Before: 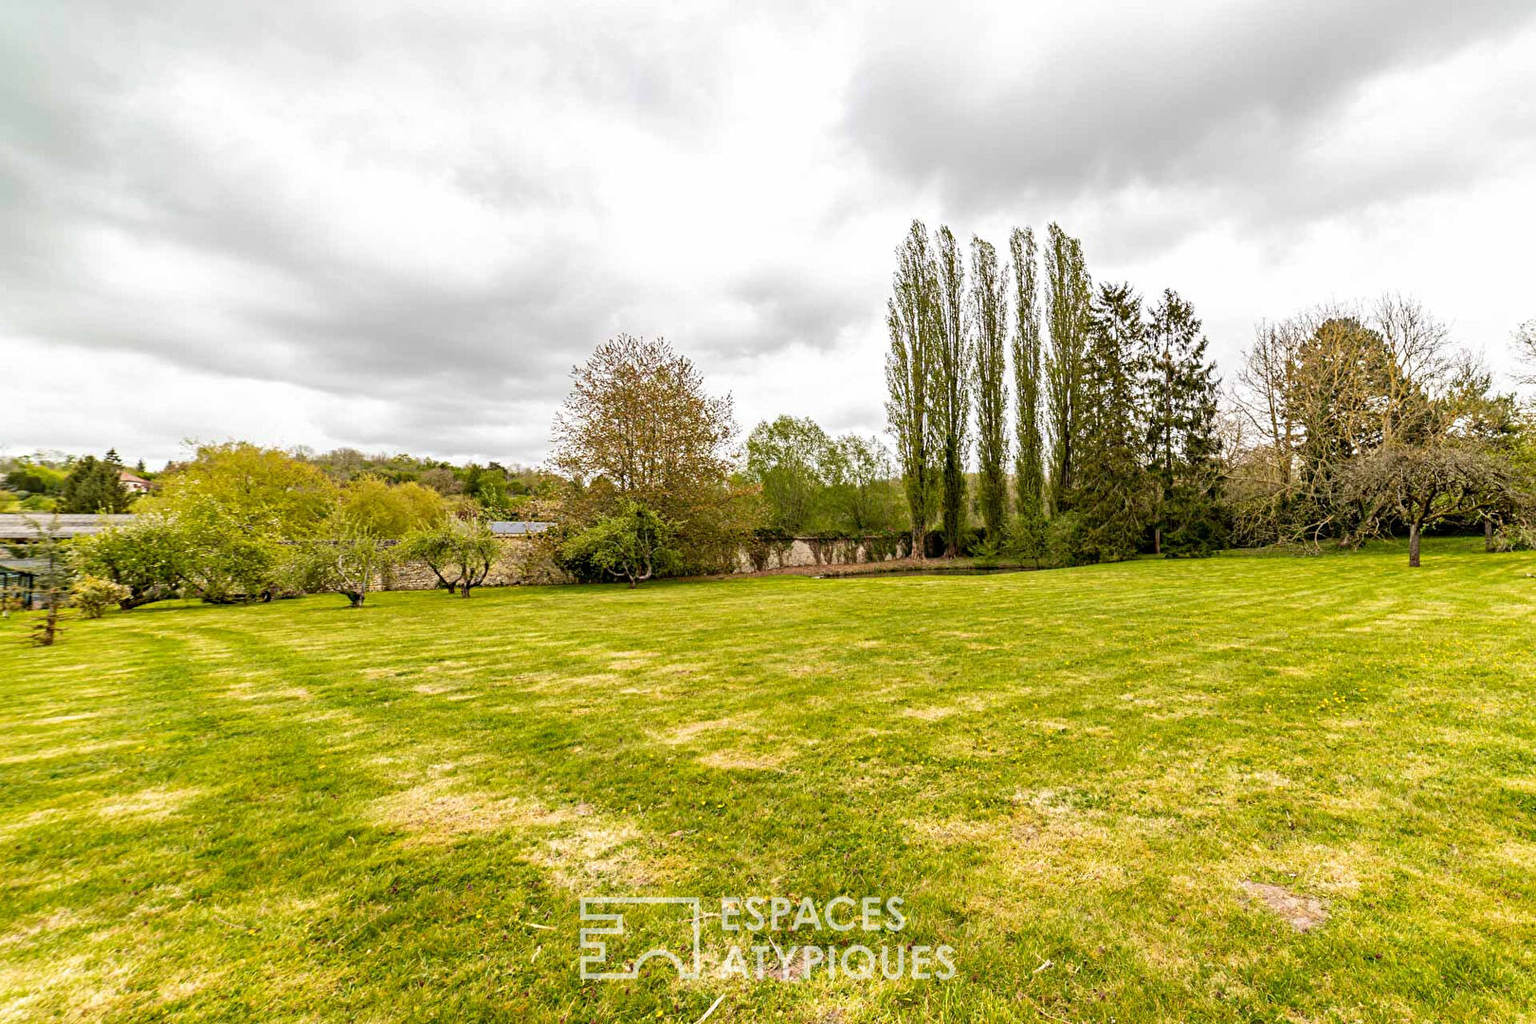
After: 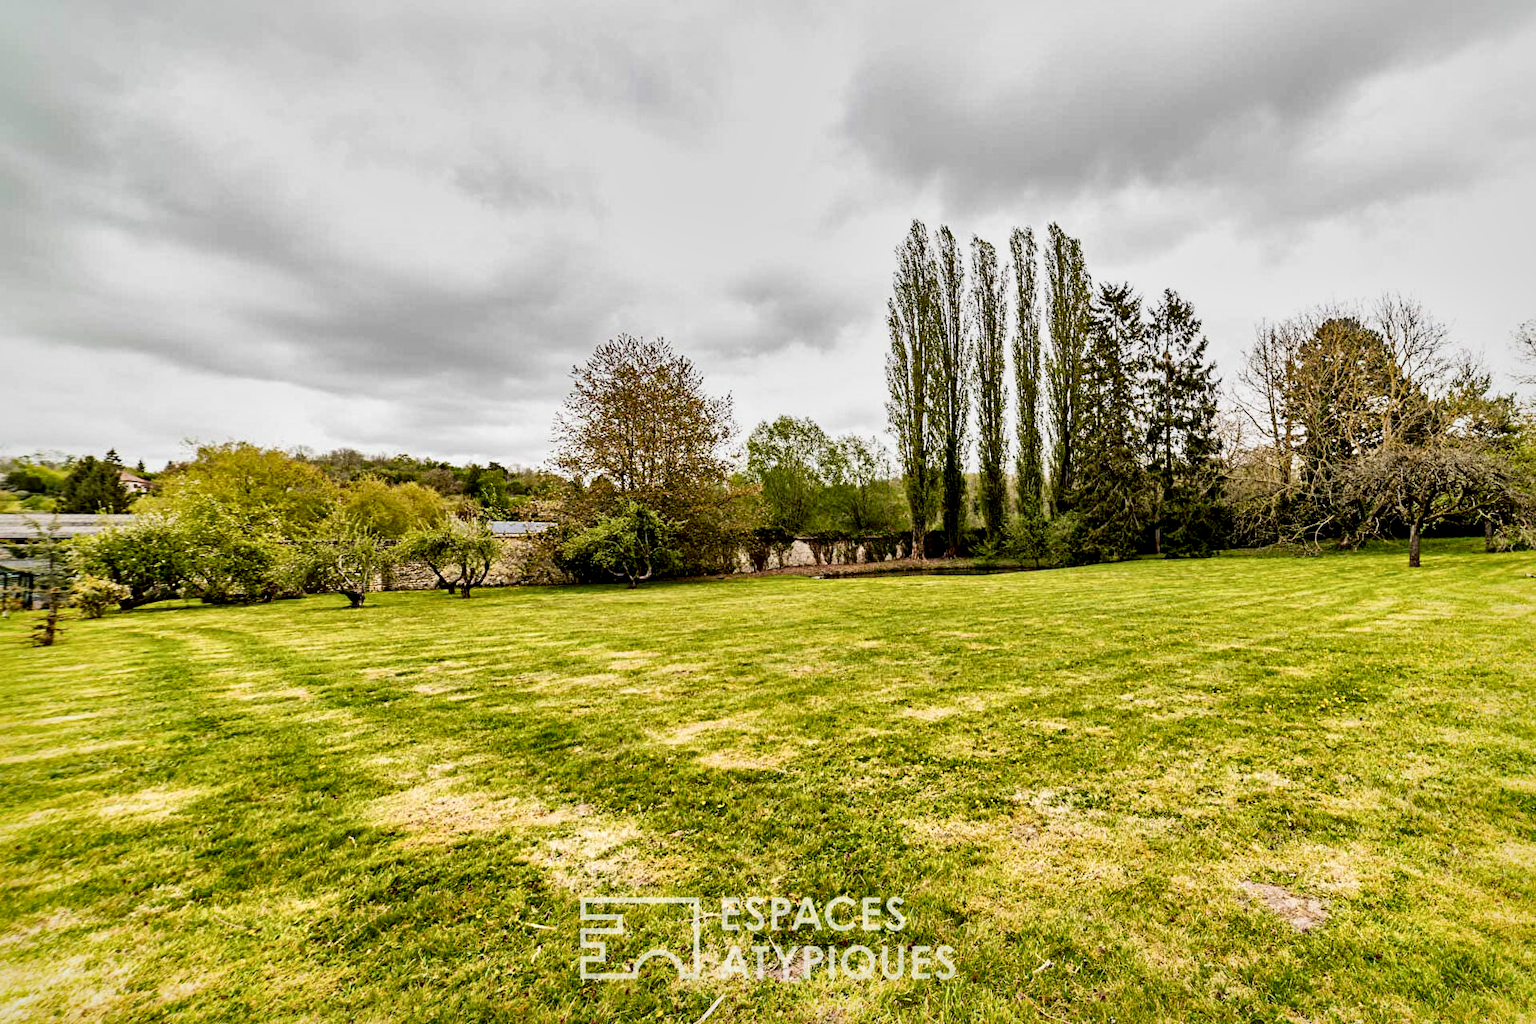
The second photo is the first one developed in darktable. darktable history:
local contrast: mode bilateral grid, contrast 44, coarseness 69, detail 214%, midtone range 0.2
filmic rgb: black relative exposure -7.65 EV, white relative exposure 4.56 EV, hardness 3.61
